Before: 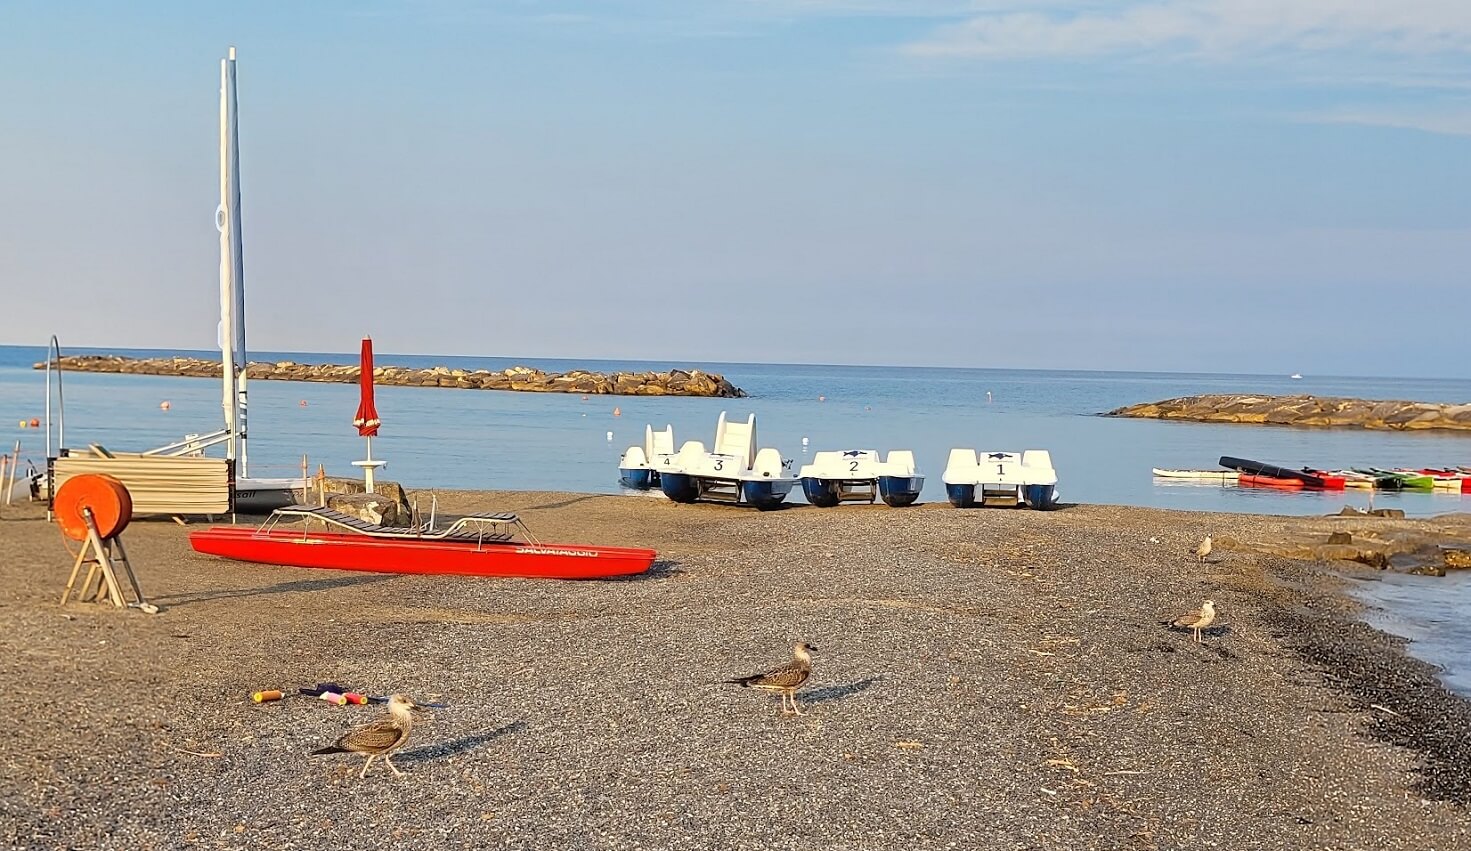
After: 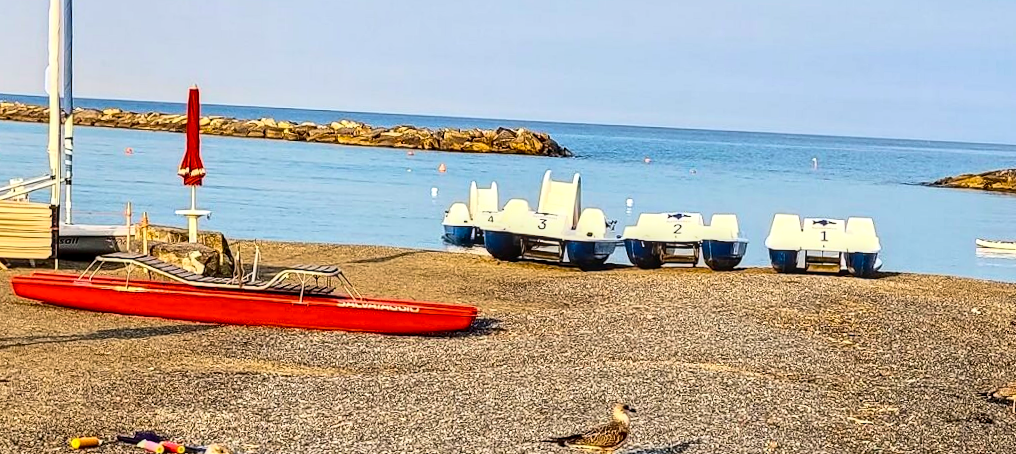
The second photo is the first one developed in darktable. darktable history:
local contrast: highlights 61%, detail 143%, midtone range 0.428
crop: left 11.123%, top 27.61%, right 18.3%, bottom 17.034%
color balance rgb: perceptual saturation grading › global saturation 25%, global vibrance 20%
shadows and highlights: shadows -20, white point adjustment -2, highlights -35
rotate and perspective: rotation 1.57°, crop left 0.018, crop right 0.982, crop top 0.039, crop bottom 0.961
contrast brightness saturation: contrast 0.39, brightness 0.1
velvia: strength 15%
